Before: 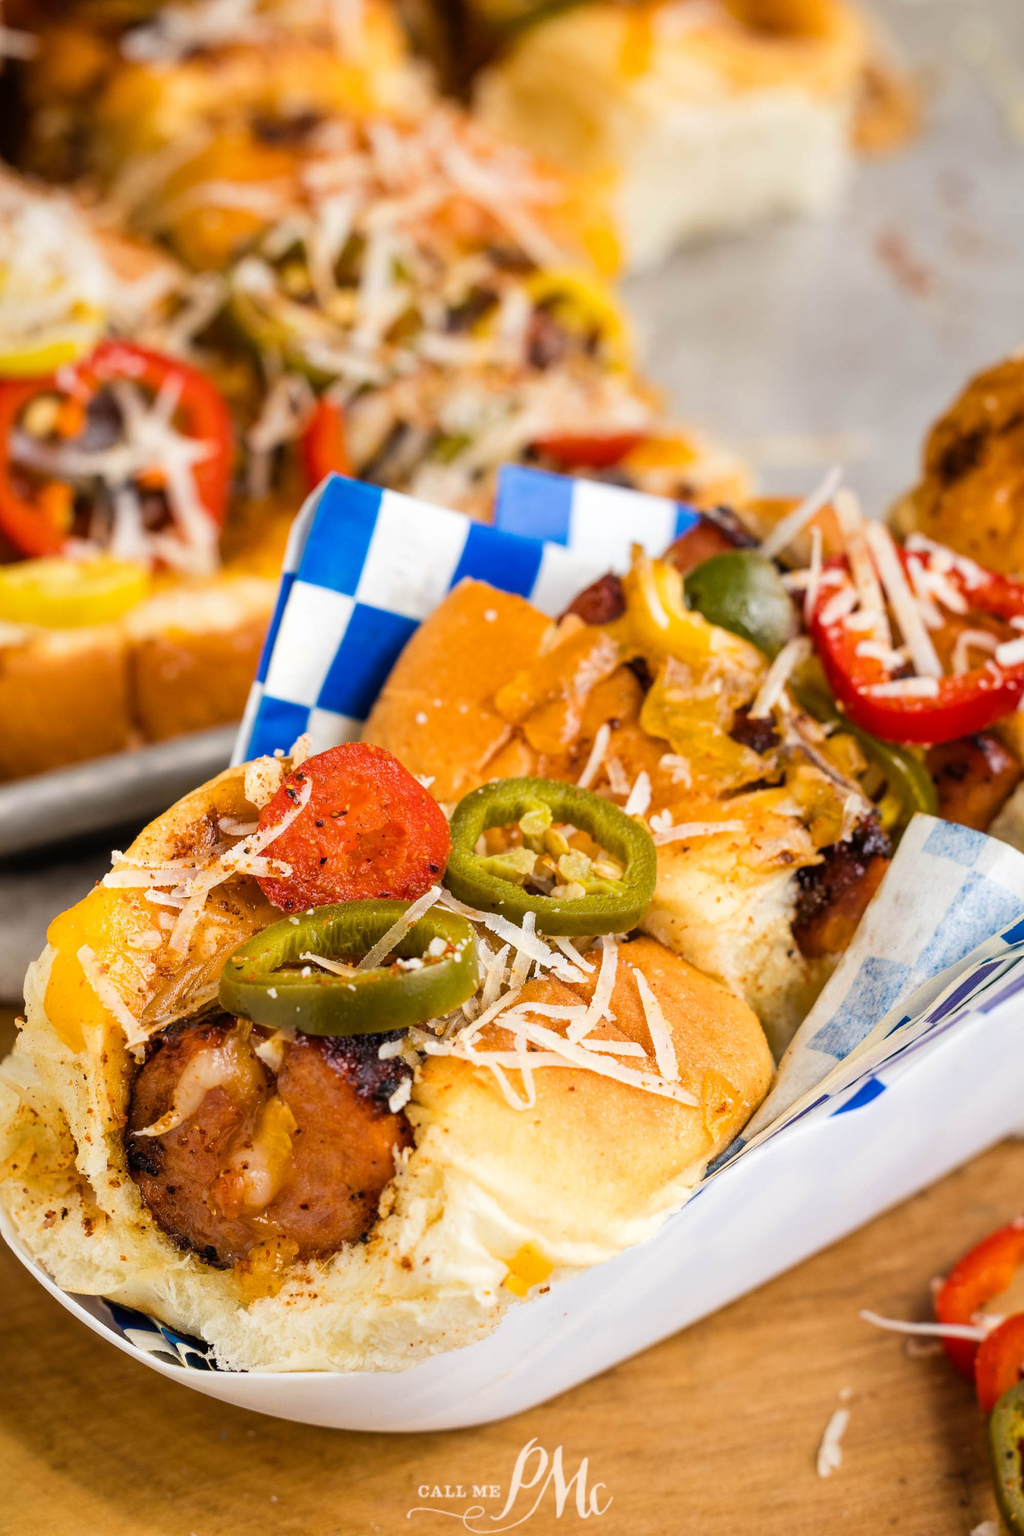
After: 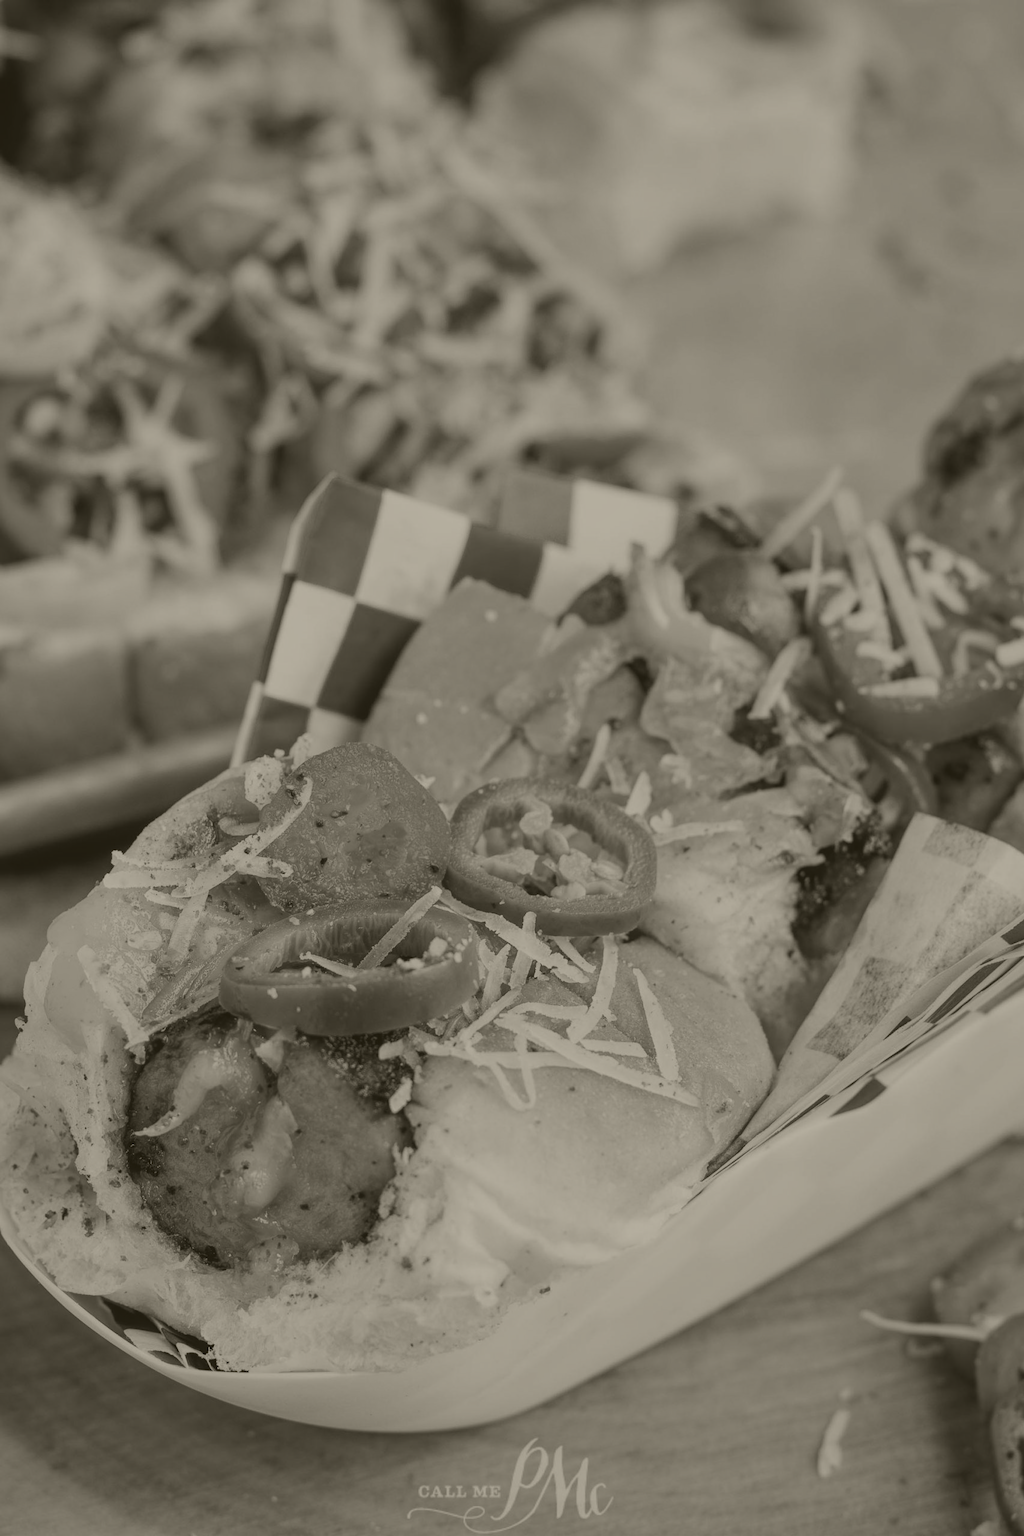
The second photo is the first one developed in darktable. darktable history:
colorize: hue 41.44°, saturation 22%, source mix 60%, lightness 10.61%
local contrast: highlights 100%, shadows 100%, detail 120%, midtone range 0.2
